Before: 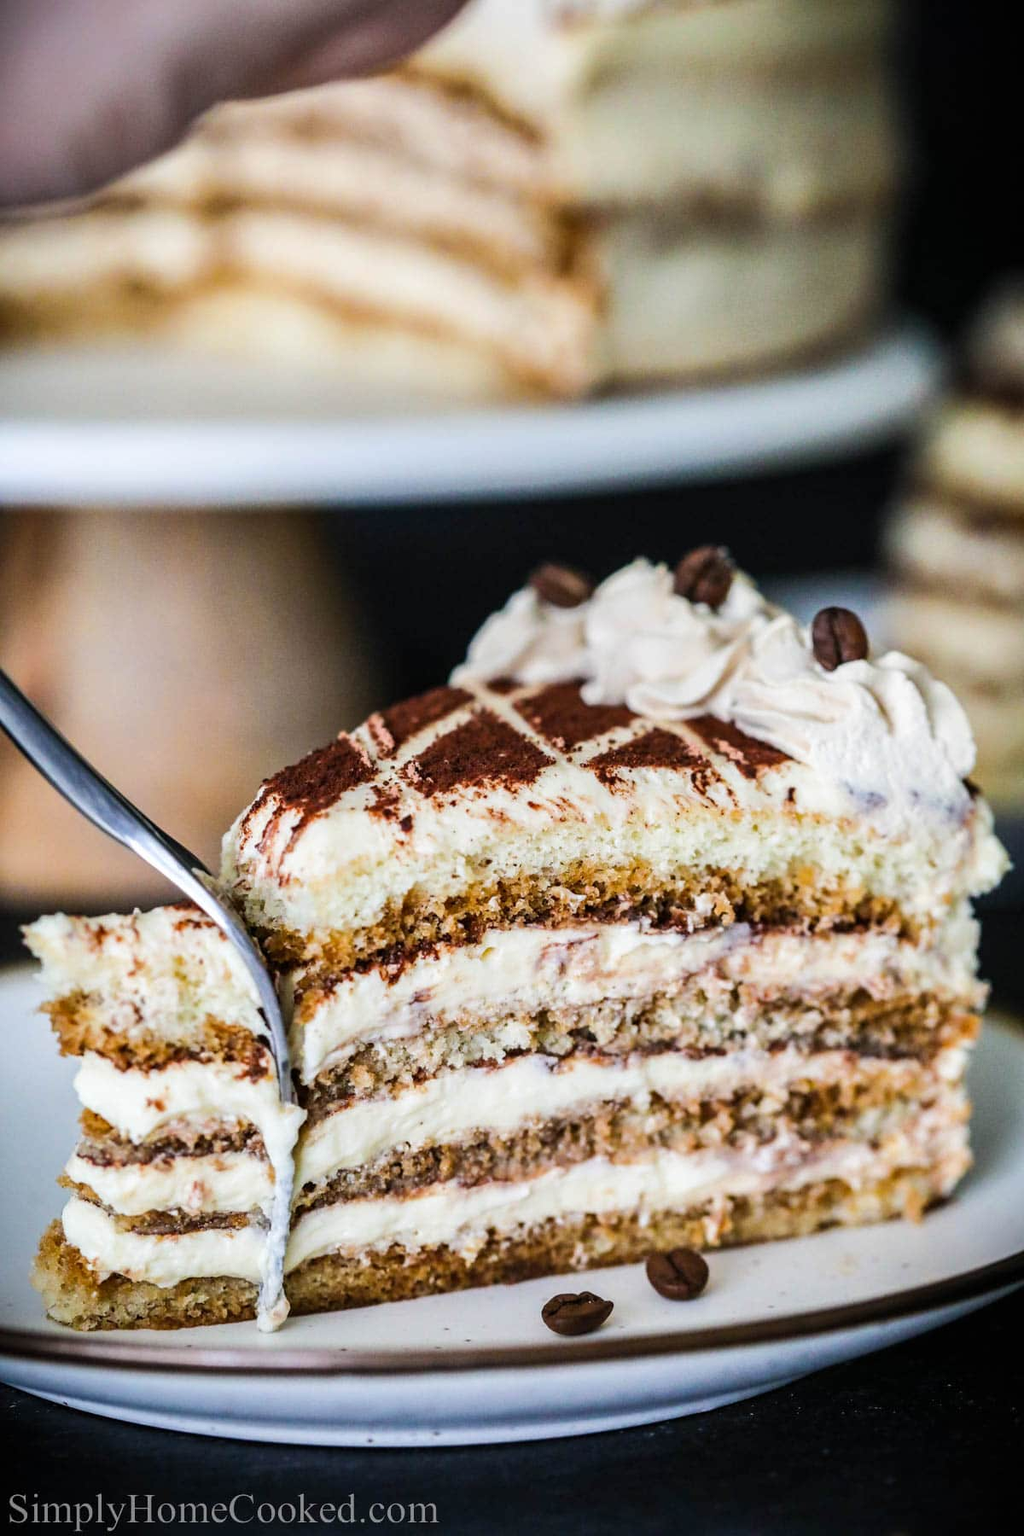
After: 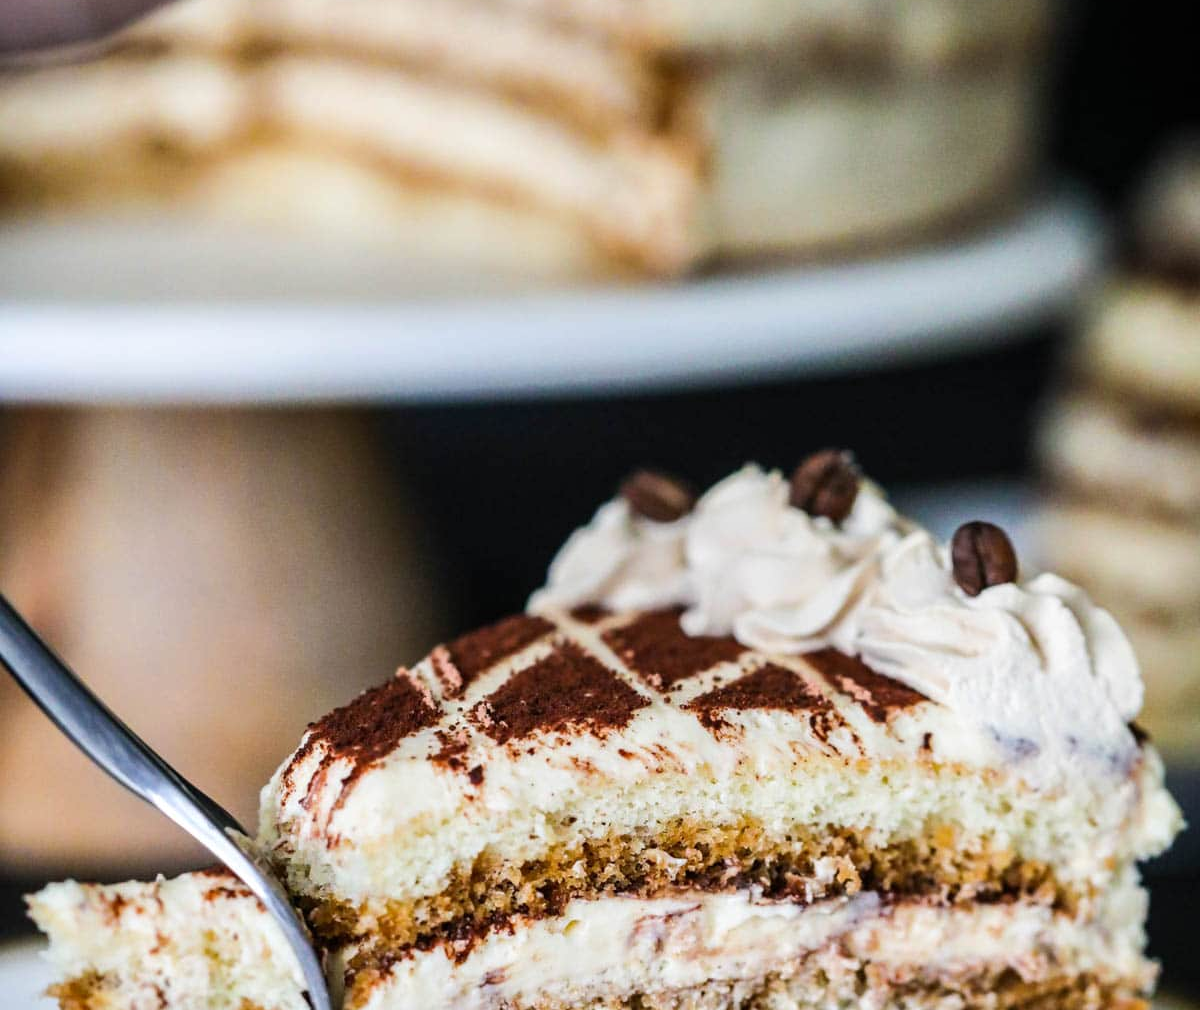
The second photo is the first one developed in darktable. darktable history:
crop and rotate: top 10.605%, bottom 33.274%
tone equalizer: on, module defaults
